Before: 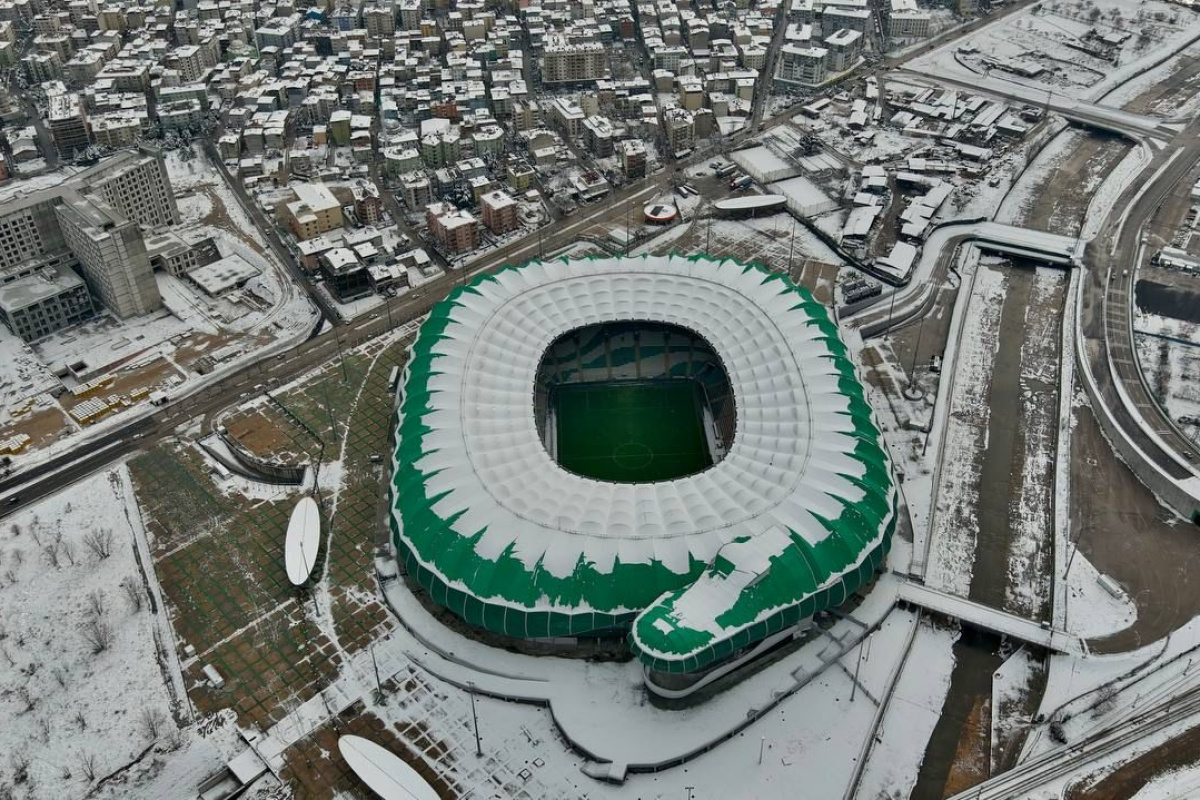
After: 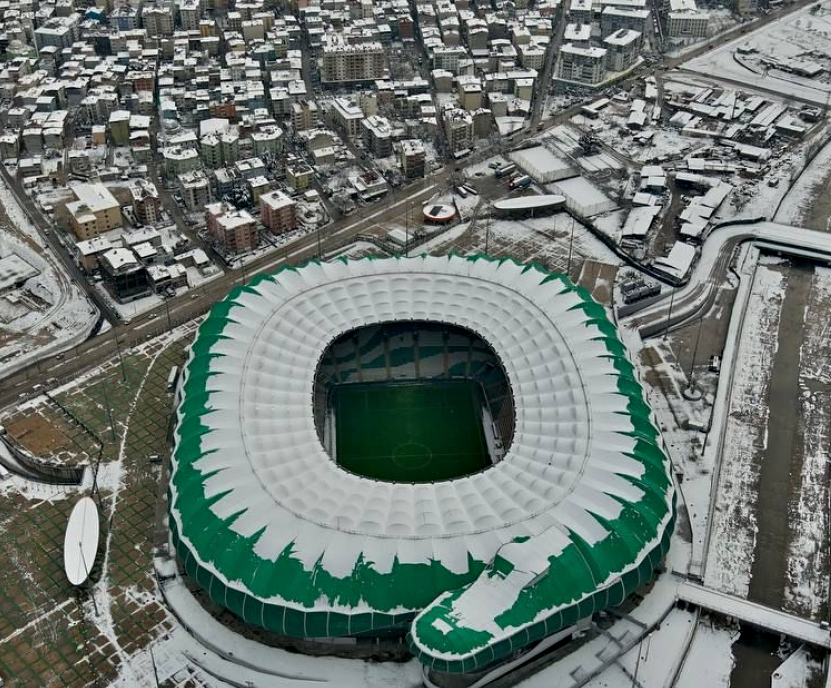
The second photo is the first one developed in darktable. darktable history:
contrast equalizer: y [[0.5, 0.504, 0.515, 0.527, 0.535, 0.534], [0.5 ×6], [0.491, 0.387, 0.179, 0.068, 0.068, 0.068], [0 ×5, 0.023], [0 ×6]]
crop: left 18.479%, right 12.2%, bottom 13.971%
